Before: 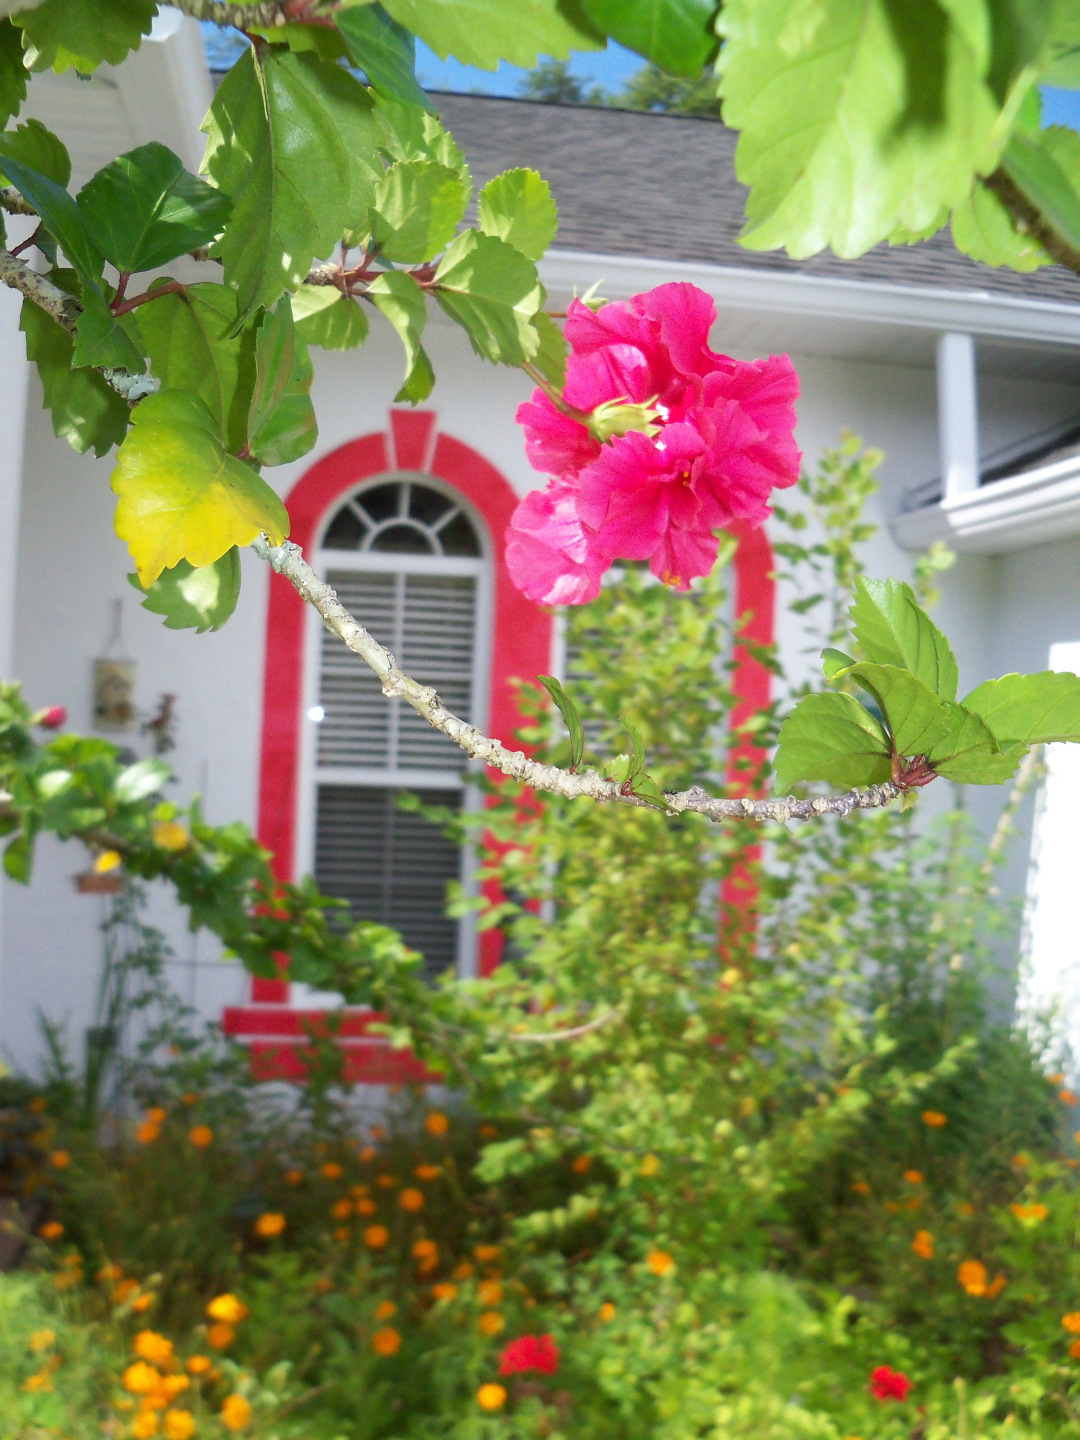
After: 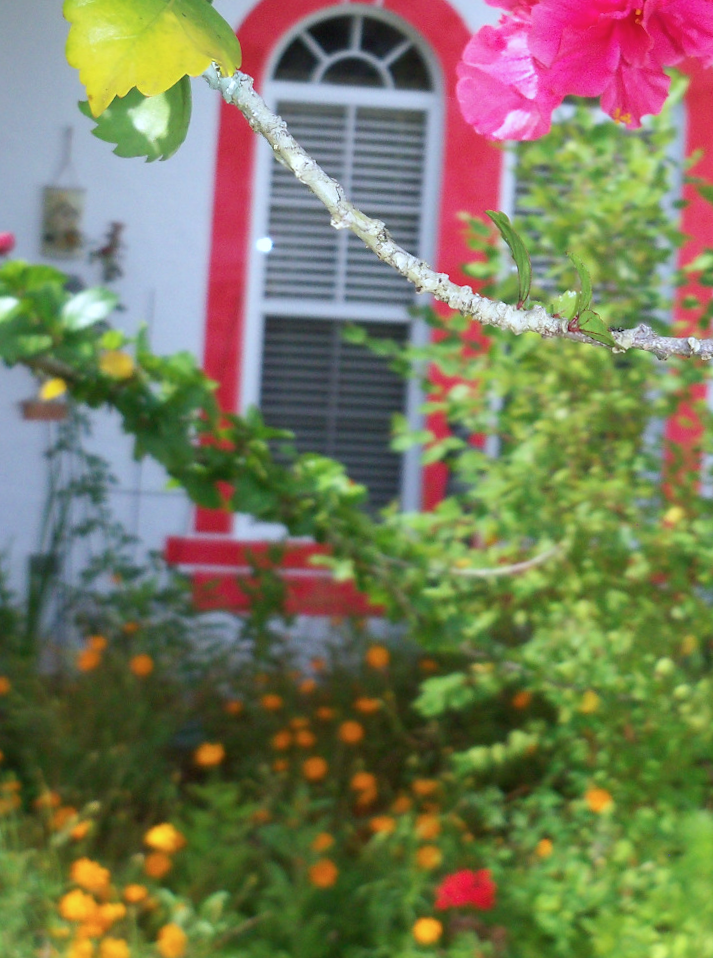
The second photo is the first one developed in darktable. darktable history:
crop and rotate: angle -1.03°, left 3.799%, top 31.886%, right 28.534%
color calibration: x 0.372, y 0.387, temperature 4284.51 K
